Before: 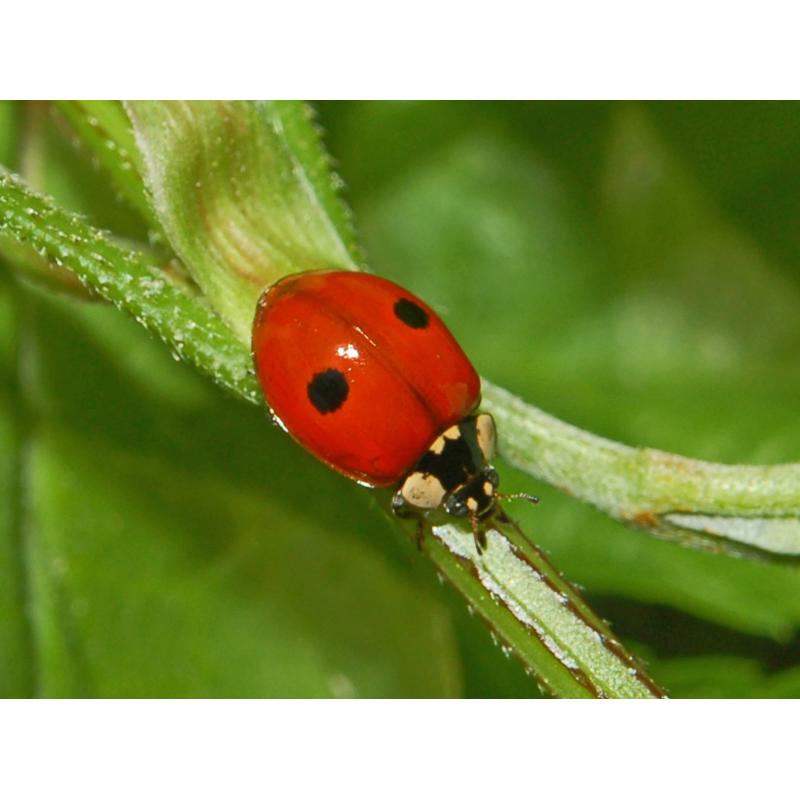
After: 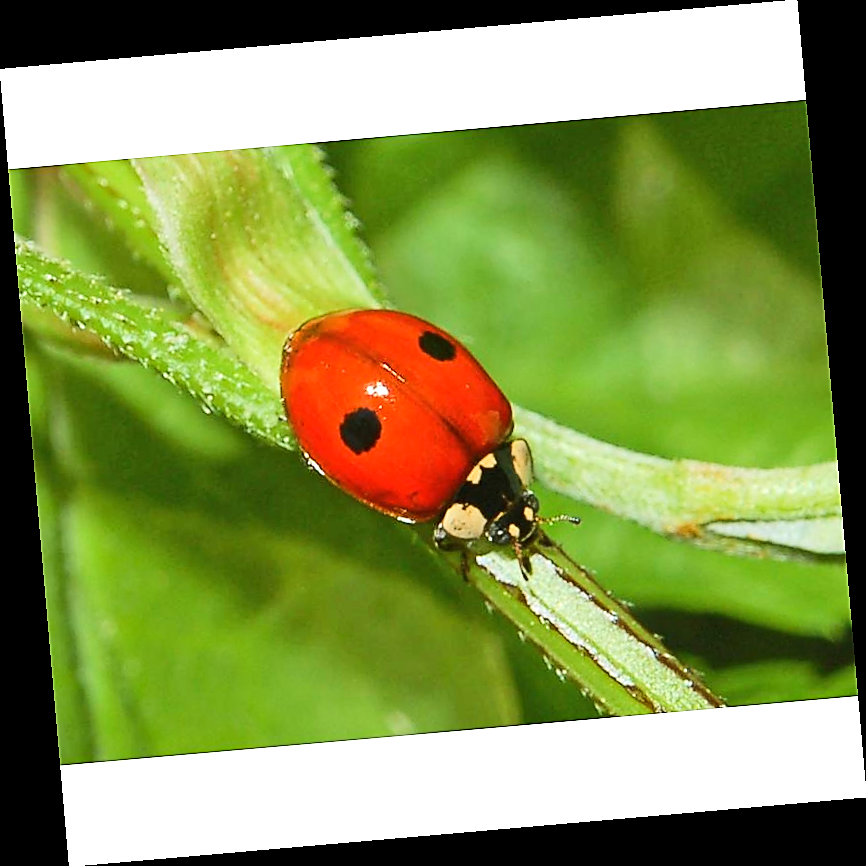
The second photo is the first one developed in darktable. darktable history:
sharpen: radius 1.4, amount 1.25, threshold 0.7
rgb curve: curves: ch0 [(0, 0) (0.284, 0.292) (0.505, 0.644) (1, 1)], compensate middle gray true
exposure: exposure 0.197 EV, compensate highlight preservation false
white balance: red 0.98, blue 1.034
rotate and perspective: rotation -4.98°, automatic cropping off
